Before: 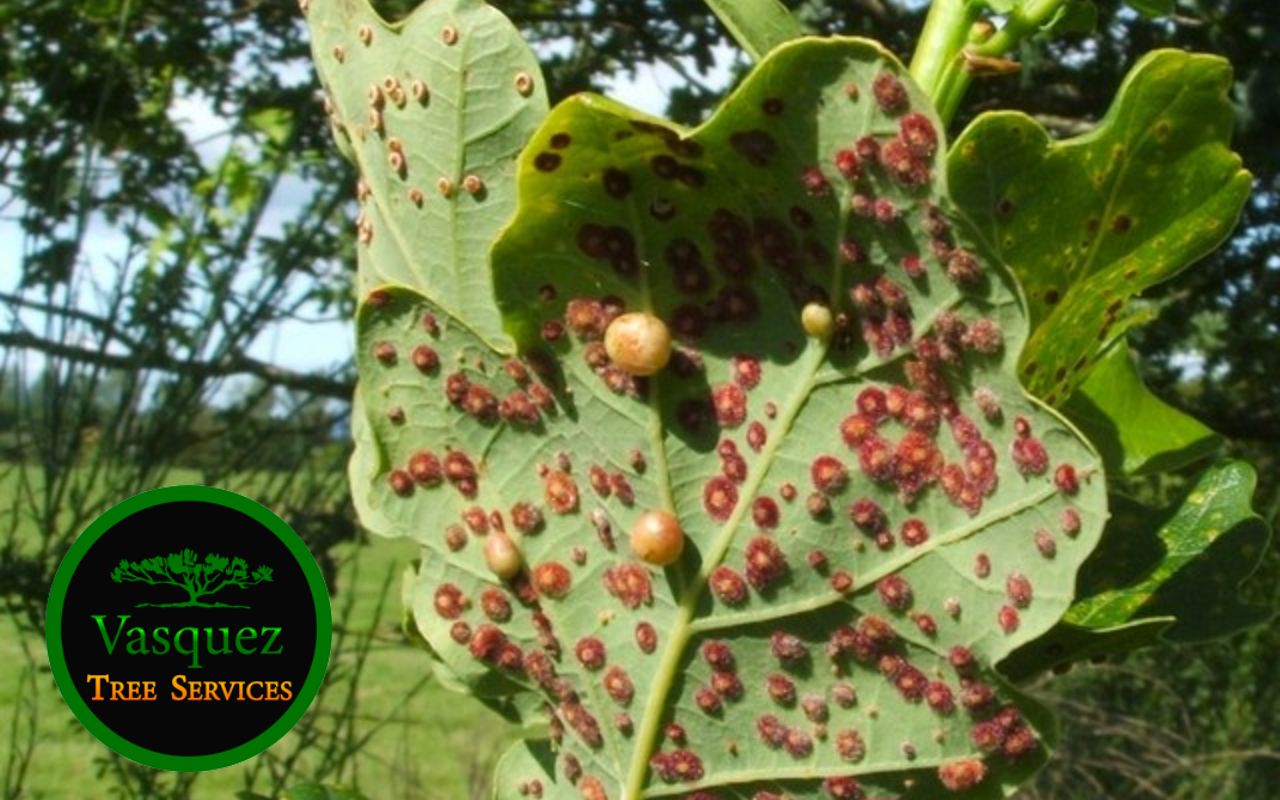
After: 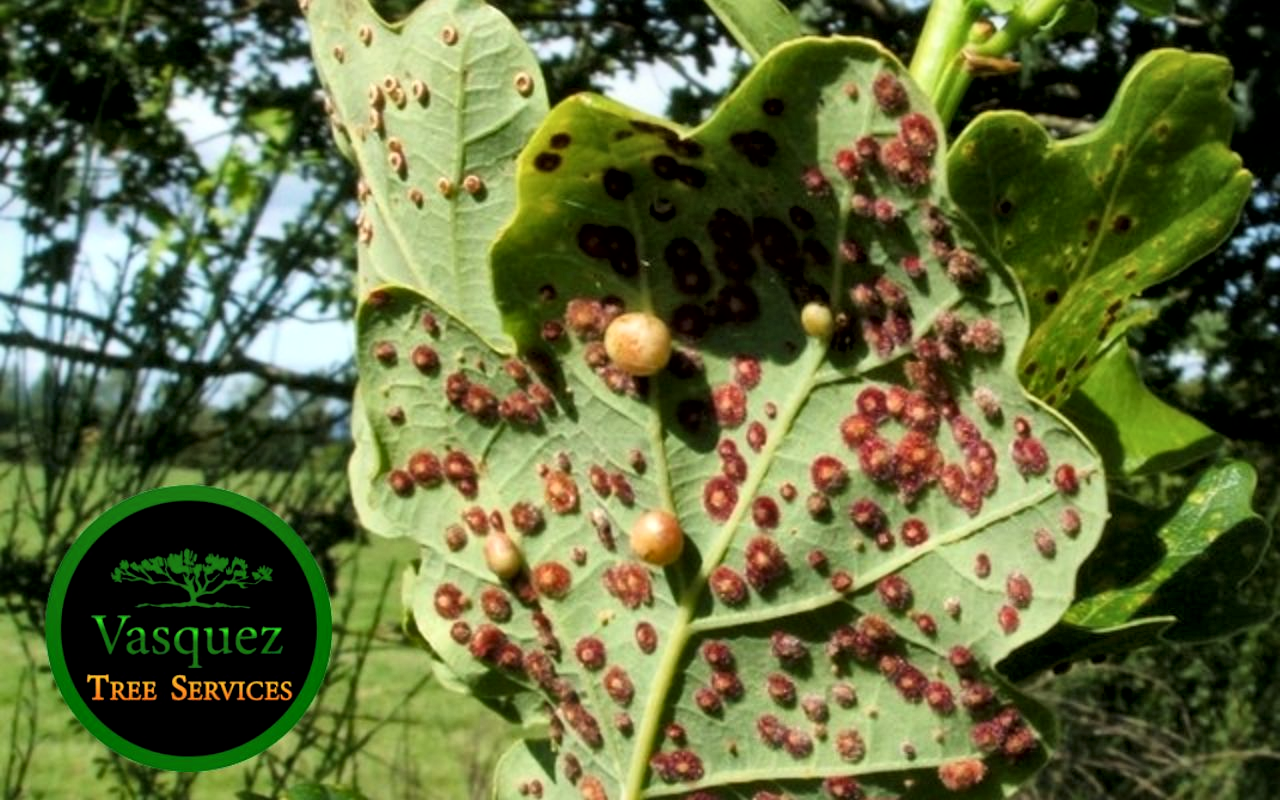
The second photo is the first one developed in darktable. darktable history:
filmic rgb: black relative exposure -11.97 EV, white relative exposure 2.81 EV, target black luminance 0%, hardness 8.03, latitude 71.36%, contrast 1.139, highlights saturation mix 11%, shadows ↔ highlights balance -0.389%
local contrast: mode bilateral grid, contrast 20, coarseness 50, detail 158%, midtone range 0.2
